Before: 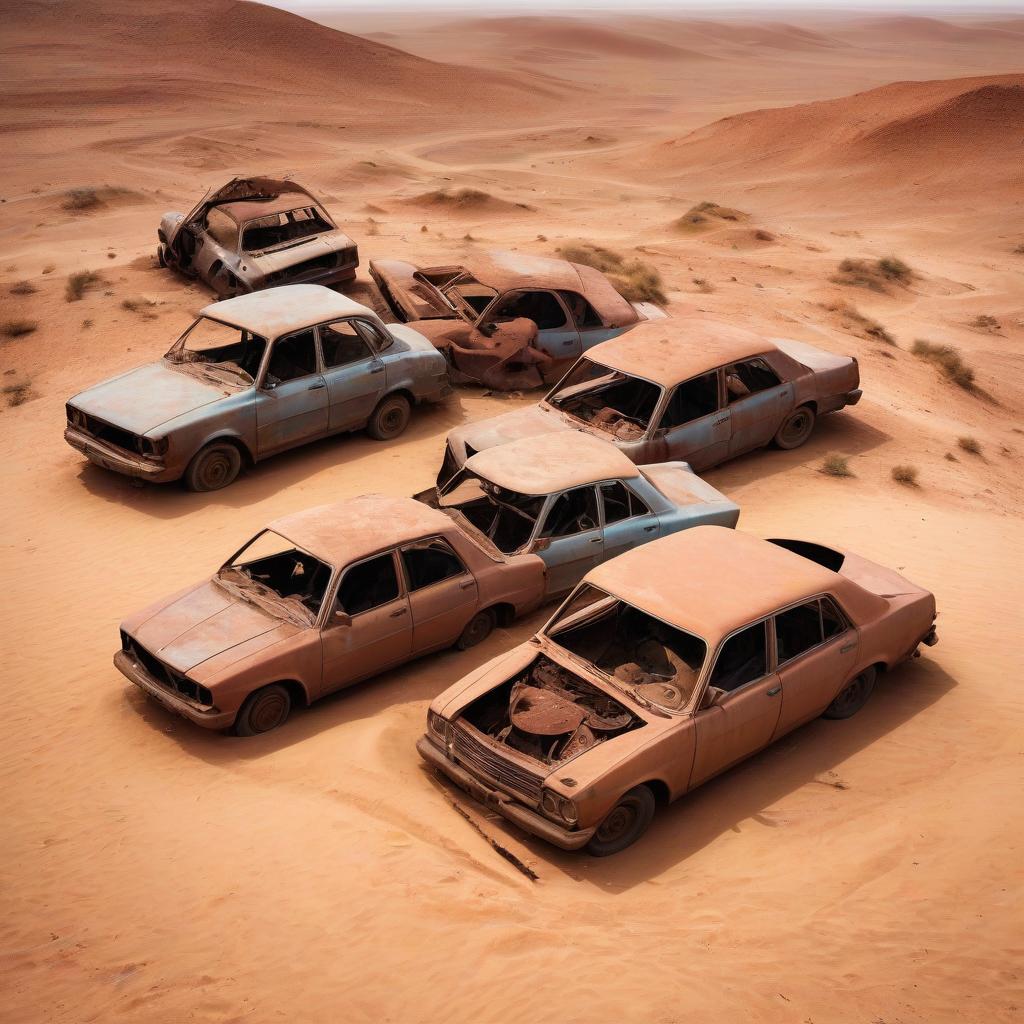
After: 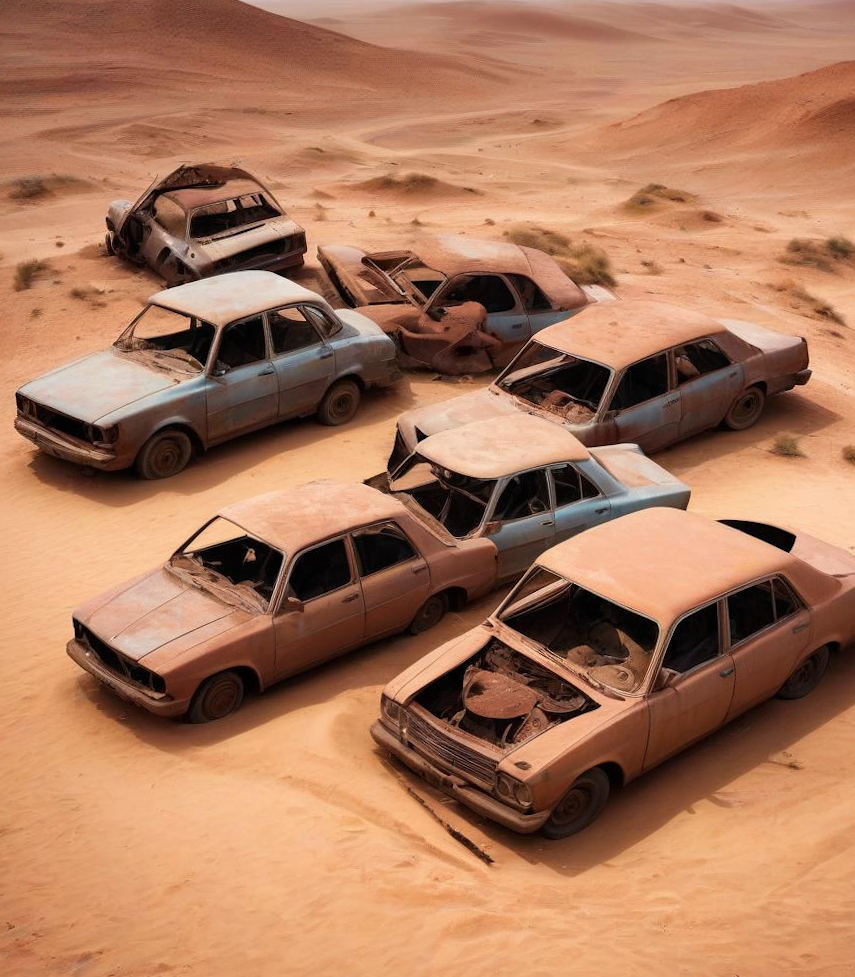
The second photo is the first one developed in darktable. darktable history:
crop and rotate: angle 0.667°, left 4.291%, top 1.02%, right 11.182%, bottom 2.454%
local contrast: mode bilateral grid, contrast 10, coarseness 25, detail 115%, midtone range 0.2
